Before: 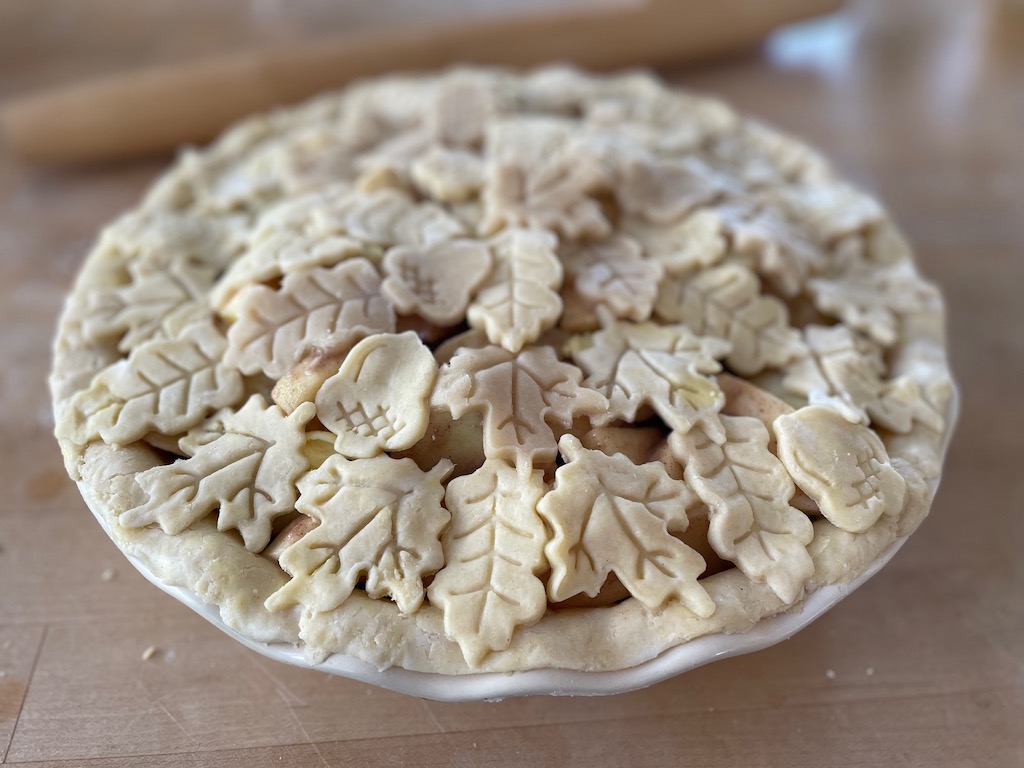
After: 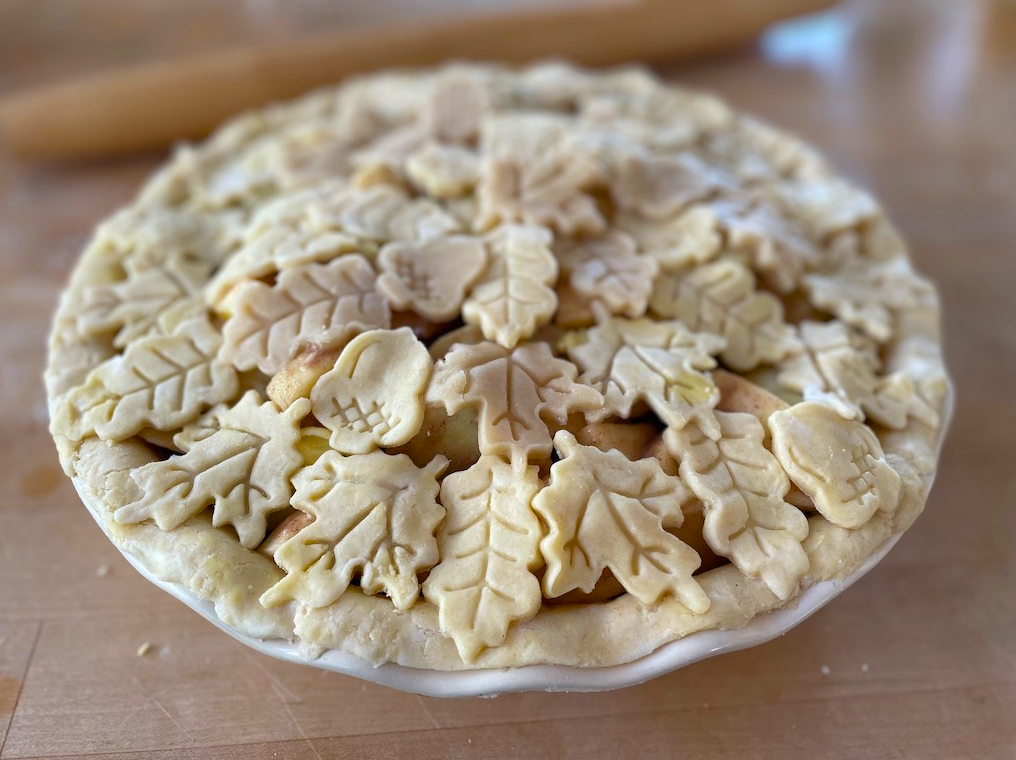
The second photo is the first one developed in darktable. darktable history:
color balance rgb: perceptual saturation grading › global saturation 29.676%, global vibrance 20.452%
crop: left 0.504%, top 0.549%, right 0.201%, bottom 0.446%
